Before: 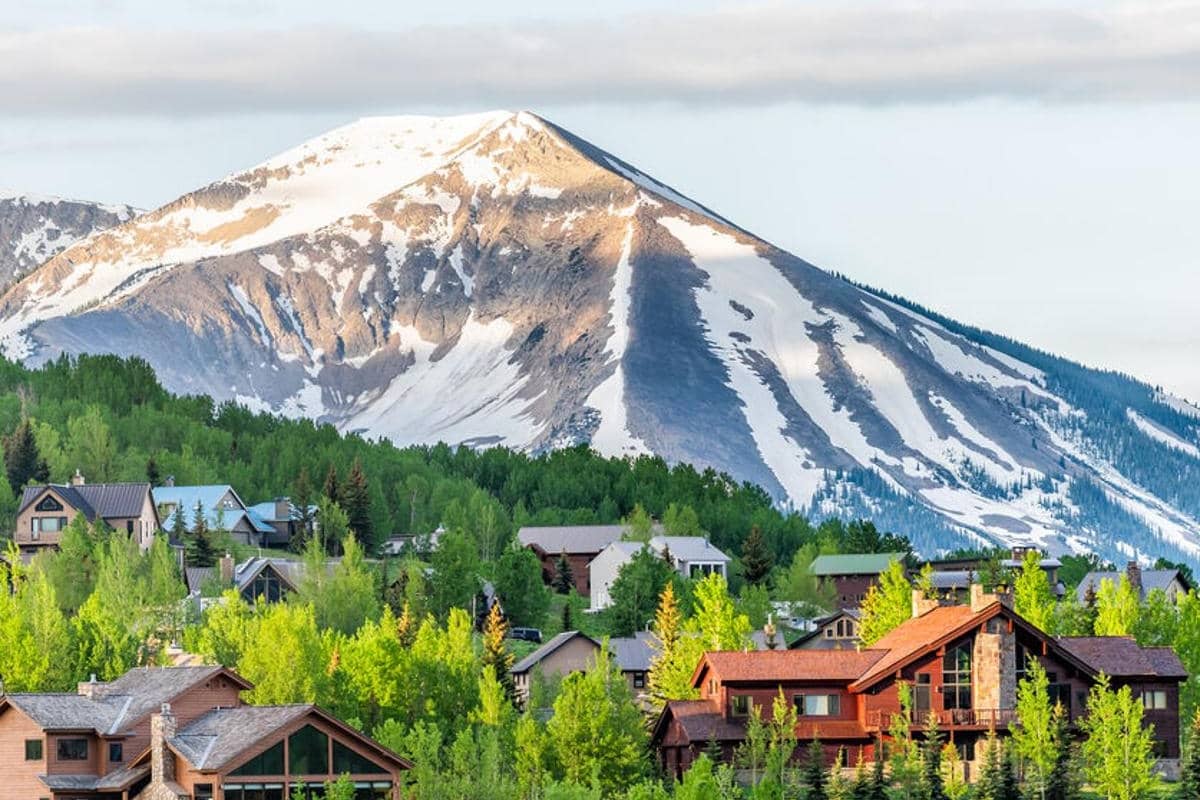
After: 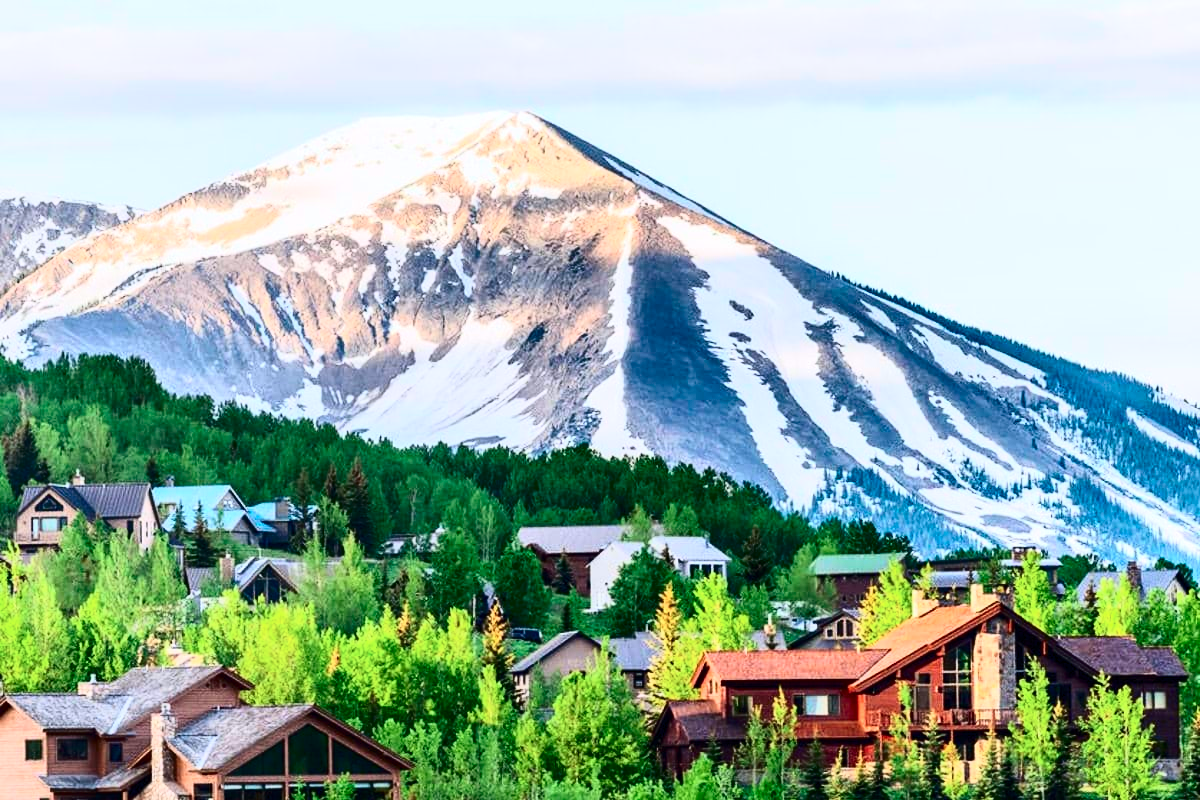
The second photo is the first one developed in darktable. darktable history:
tone curve: curves: ch0 [(0, 0) (0.236, 0.124) (0.373, 0.304) (0.542, 0.593) (0.737, 0.873) (1, 1)]; ch1 [(0, 0) (0.399, 0.328) (0.488, 0.484) (0.598, 0.624) (1, 1)]; ch2 [(0, 0) (0.448, 0.405) (0.523, 0.511) (0.592, 0.59) (1, 1)], color space Lab, independent channels, preserve colors none
levels: mode automatic, black 0.023%, white 99.97%, levels [0.062, 0.494, 0.925]
